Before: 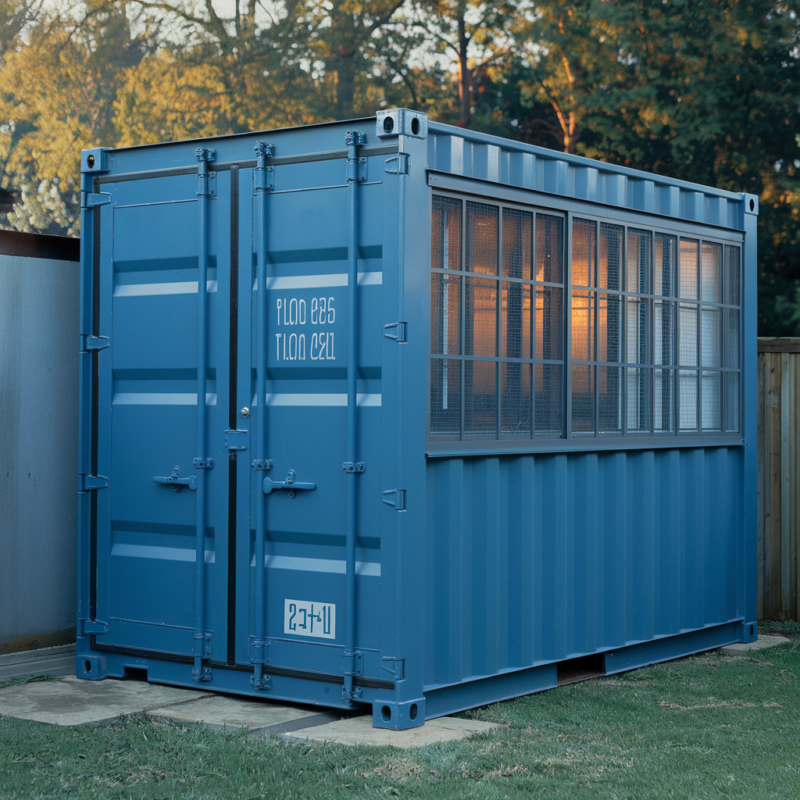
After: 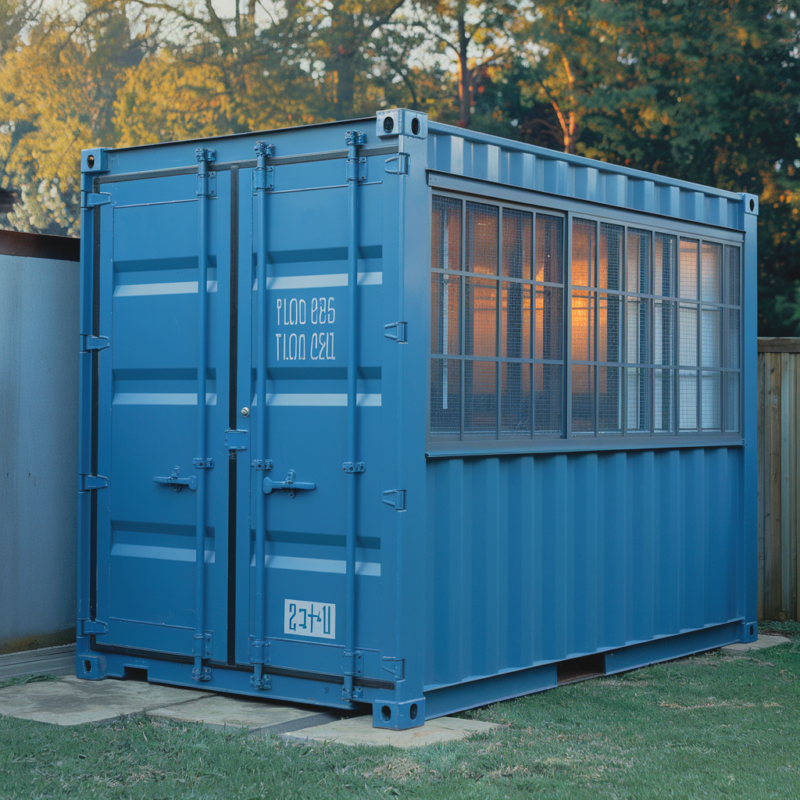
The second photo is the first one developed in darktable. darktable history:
contrast brightness saturation: contrast -0.09, brightness 0.046, saturation 0.084
tone equalizer: on, module defaults
